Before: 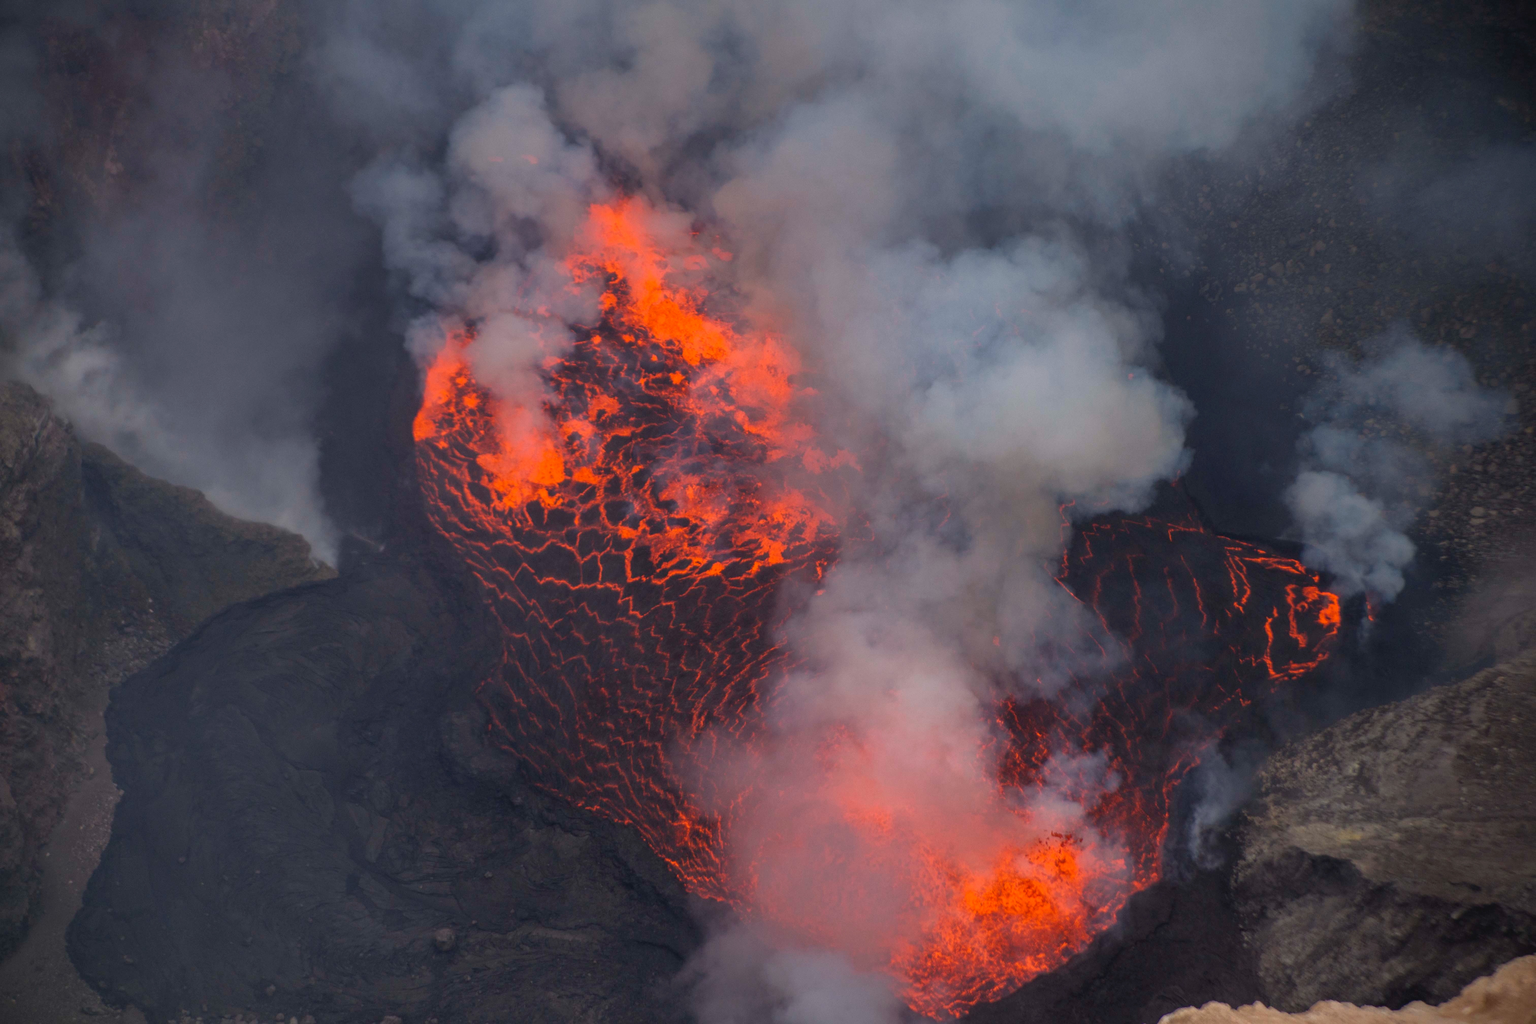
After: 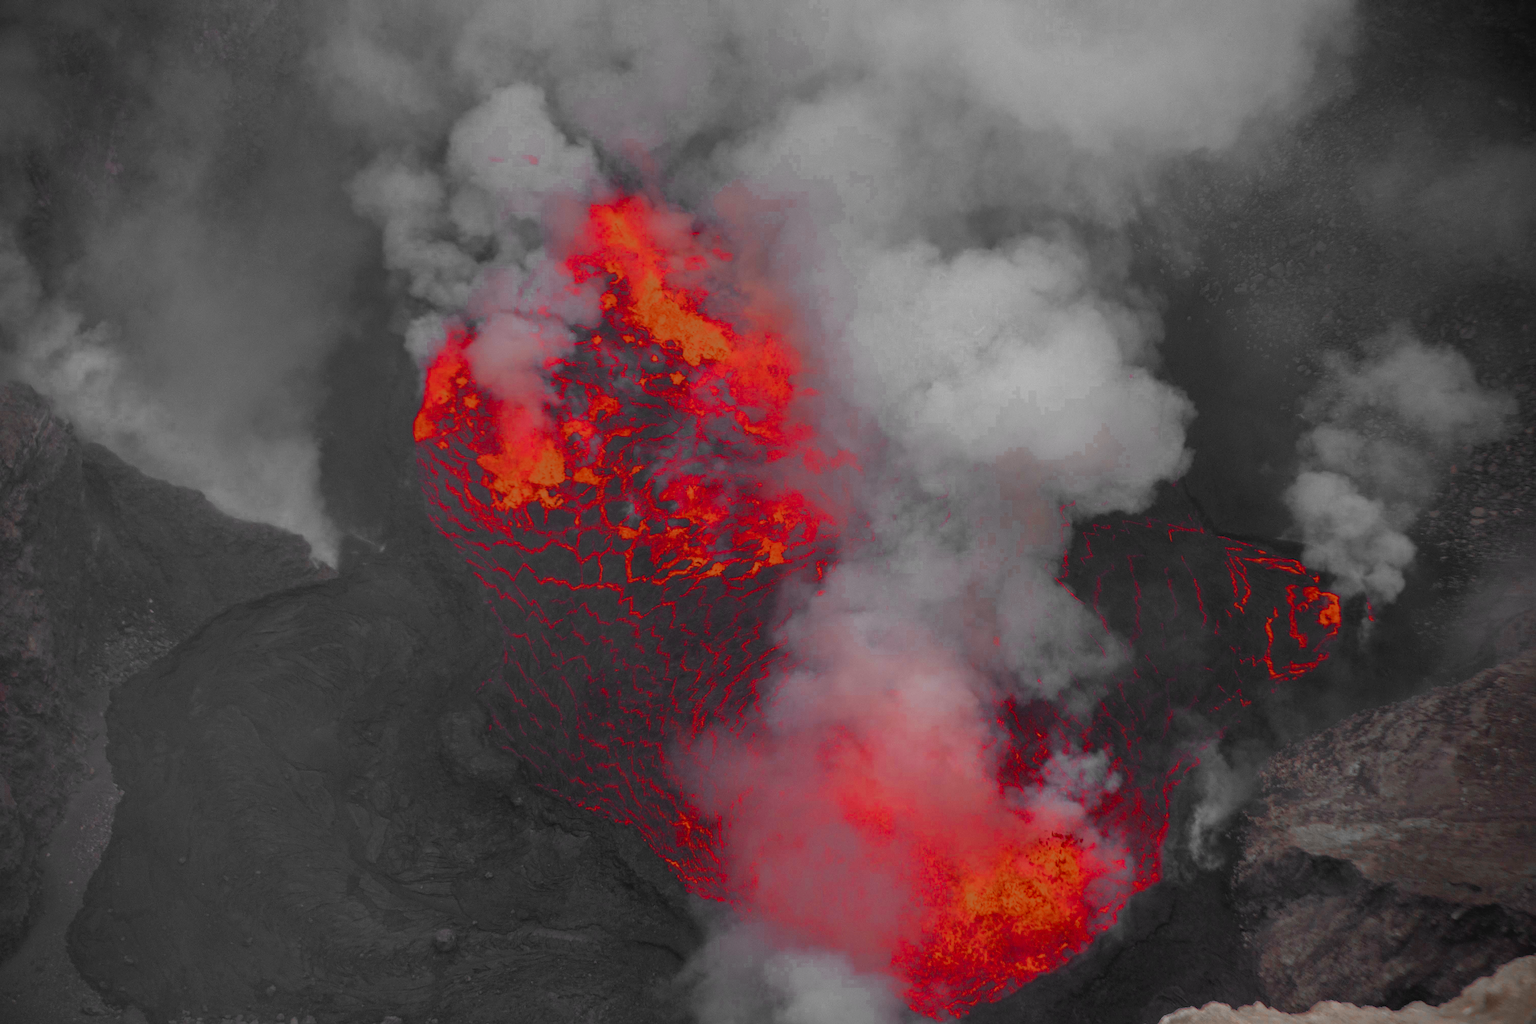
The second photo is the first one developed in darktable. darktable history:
color zones: curves: ch0 [(0, 0.352) (0.143, 0.407) (0.286, 0.386) (0.429, 0.431) (0.571, 0.829) (0.714, 0.853) (0.857, 0.833) (1, 0.352)]; ch1 [(0, 0.604) (0.072, 0.726) (0.096, 0.608) (0.205, 0.007) (0.571, -0.006) (0.839, -0.013) (0.857, -0.012) (1, 0.604)]
sharpen: on, module defaults
